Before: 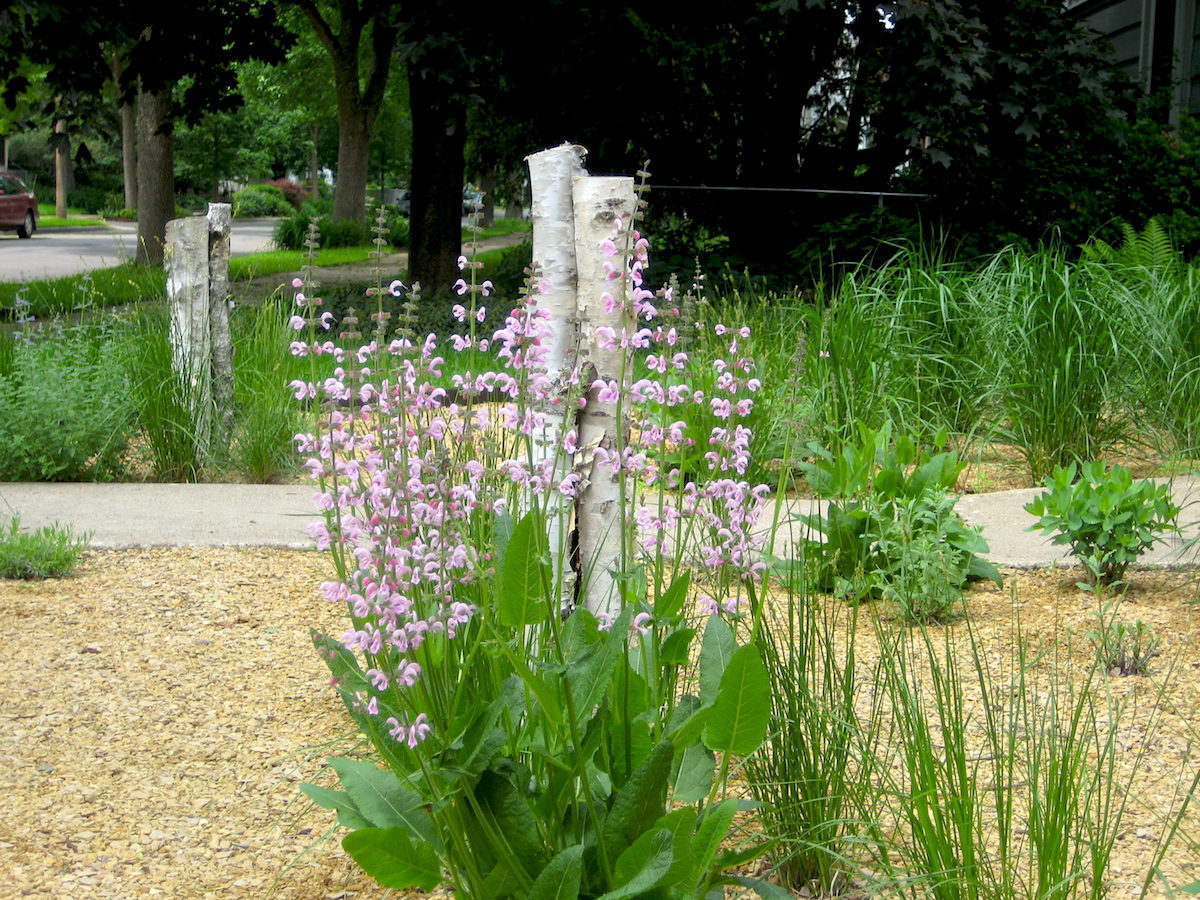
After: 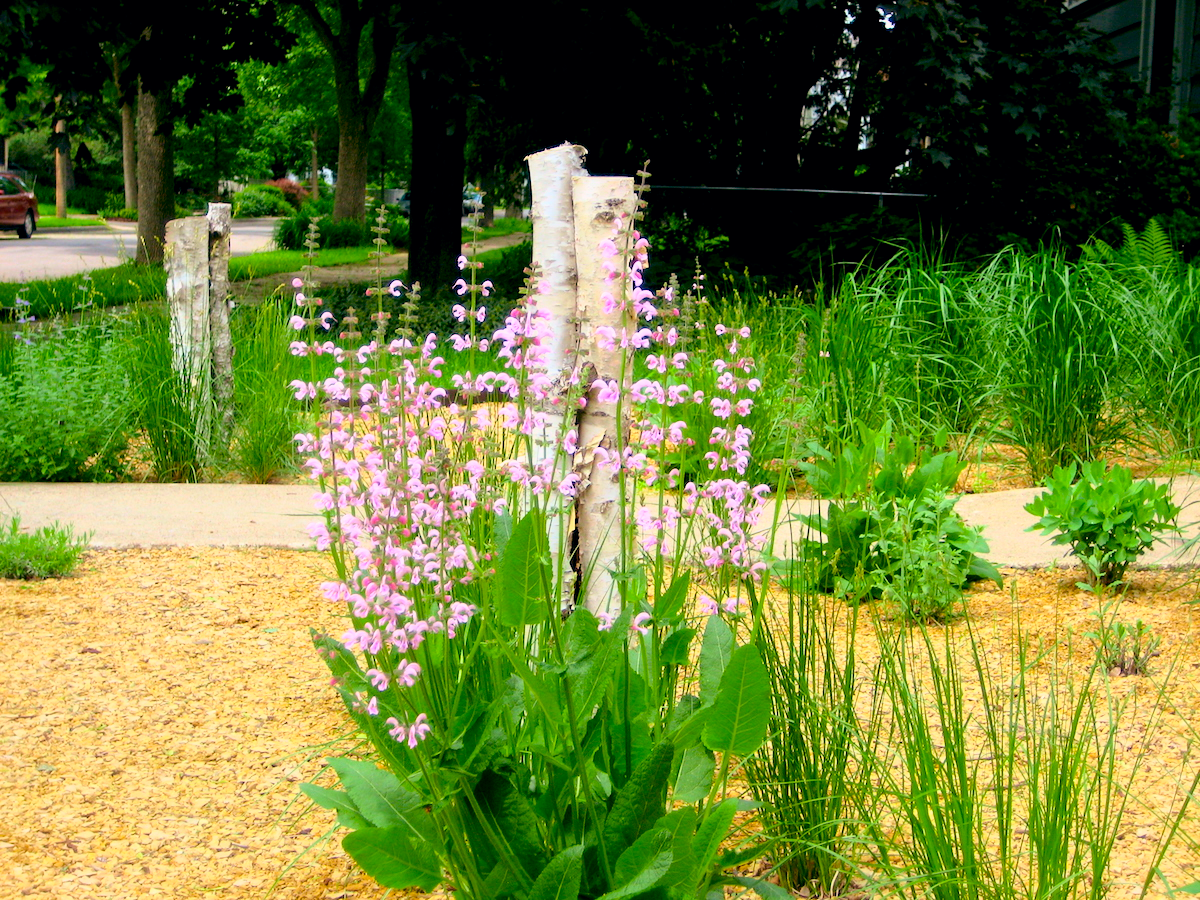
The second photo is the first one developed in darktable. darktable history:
color balance: lift [0.998, 0.998, 1.001, 1.002], gamma [0.995, 1.025, 0.992, 0.975], gain [0.995, 1.02, 0.997, 0.98]
color balance rgb: perceptual saturation grading › global saturation 20%, global vibrance 20%
tone curve: curves: ch0 [(0, 0) (0.091, 0.077) (0.389, 0.458) (0.745, 0.82) (0.844, 0.908) (0.909, 0.942) (1, 0.973)]; ch1 [(0, 0) (0.437, 0.404) (0.5, 0.5) (0.529, 0.55) (0.58, 0.6) (0.616, 0.649) (1, 1)]; ch2 [(0, 0) (0.442, 0.415) (0.5, 0.5) (0.535, 0.557) (0.585, 0.62) (1, 1)], color space Lab, independent channels, preserve colors none
